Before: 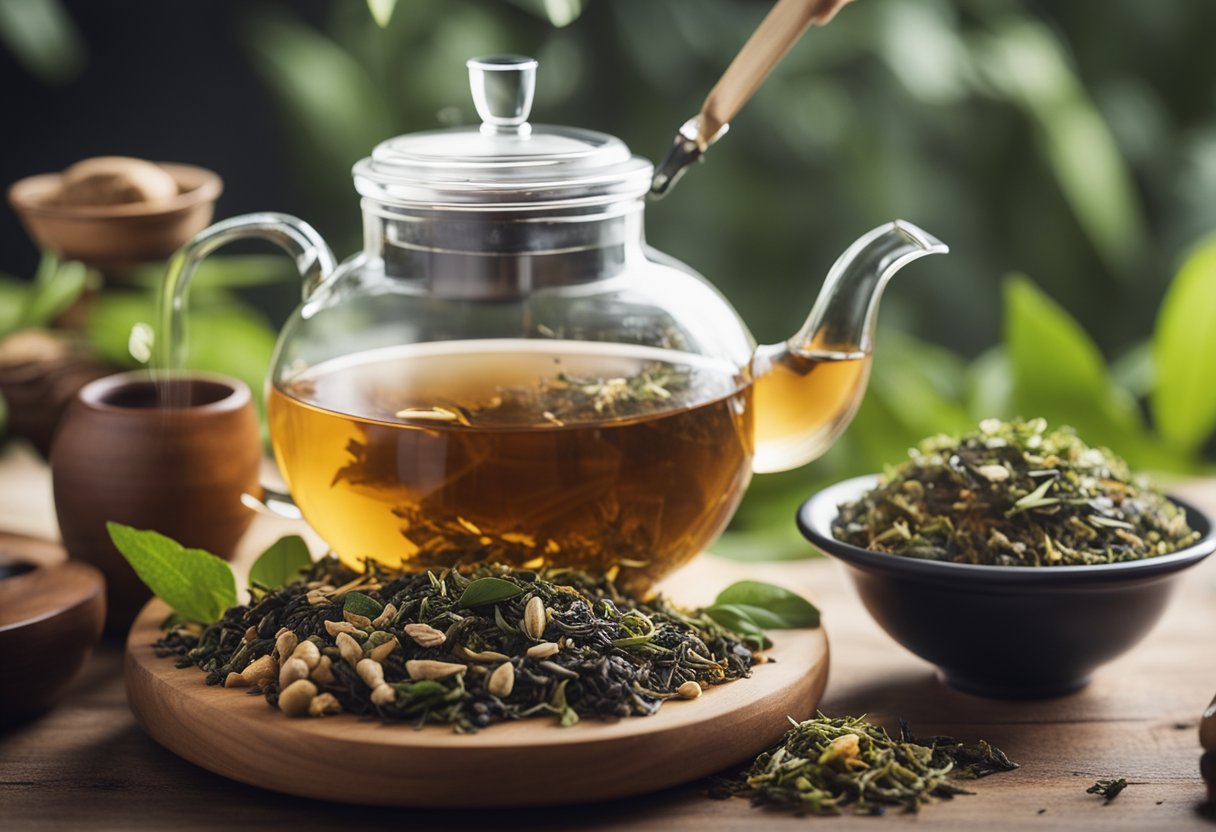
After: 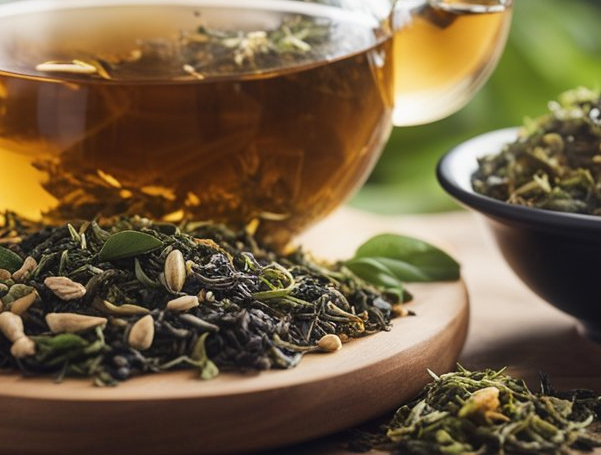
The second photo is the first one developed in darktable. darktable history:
shadows and highlights: shadows 32, highlights -32, soften with gaussian
crop: left 29.672%, top 41.786%, right 20.851%, bottom 3.487%
